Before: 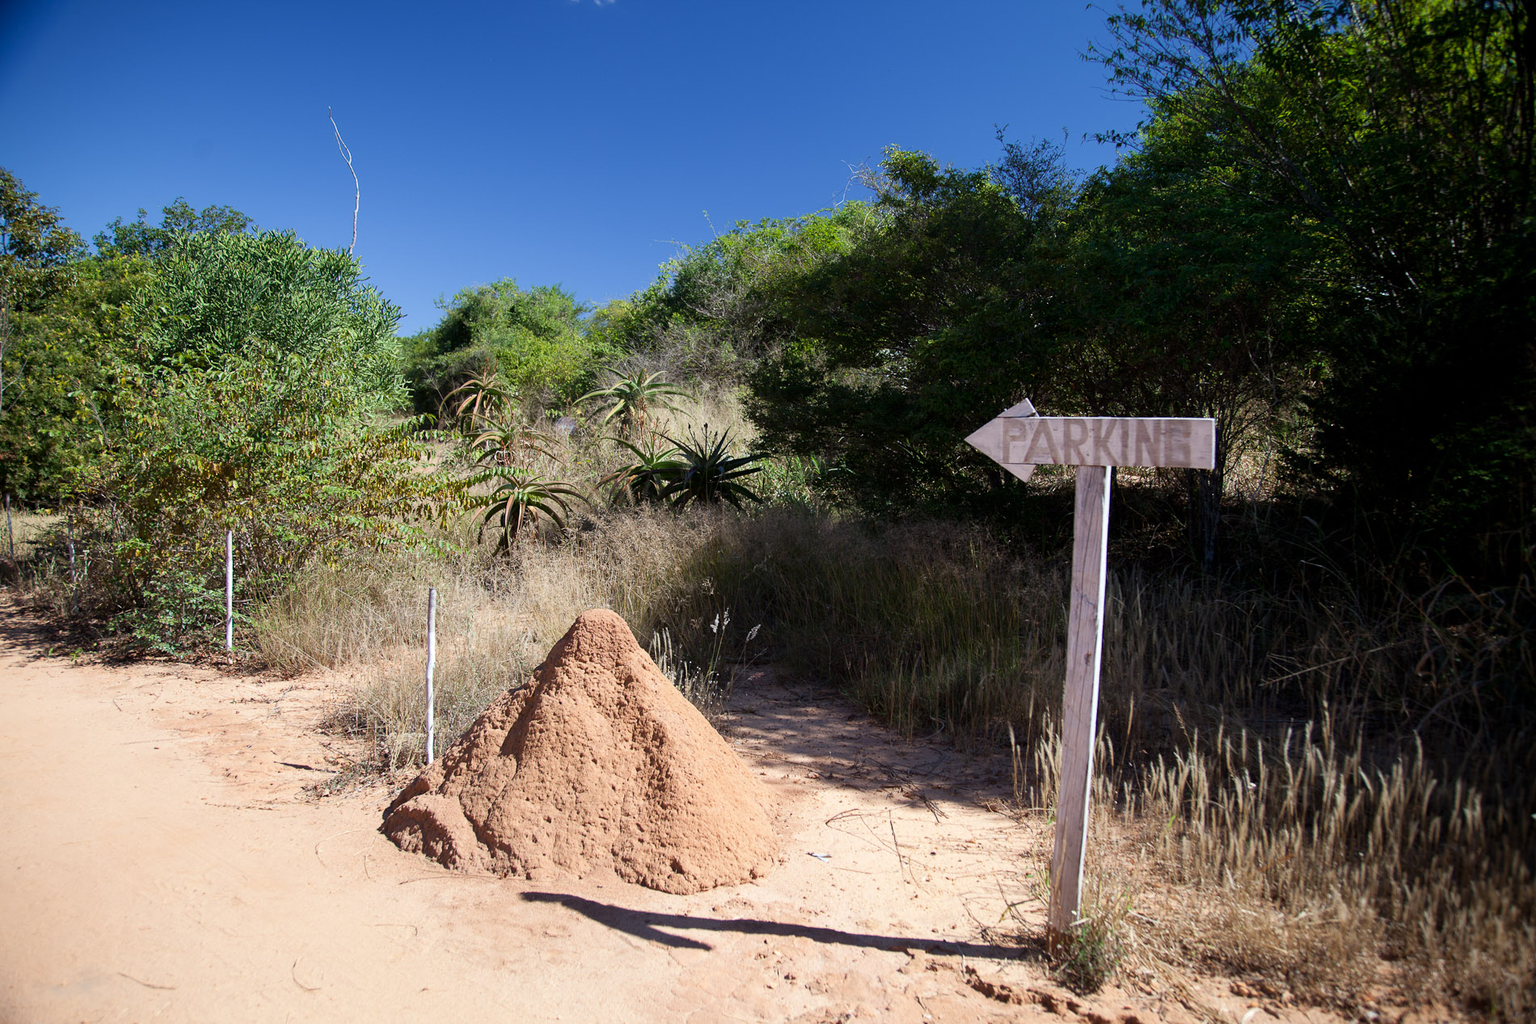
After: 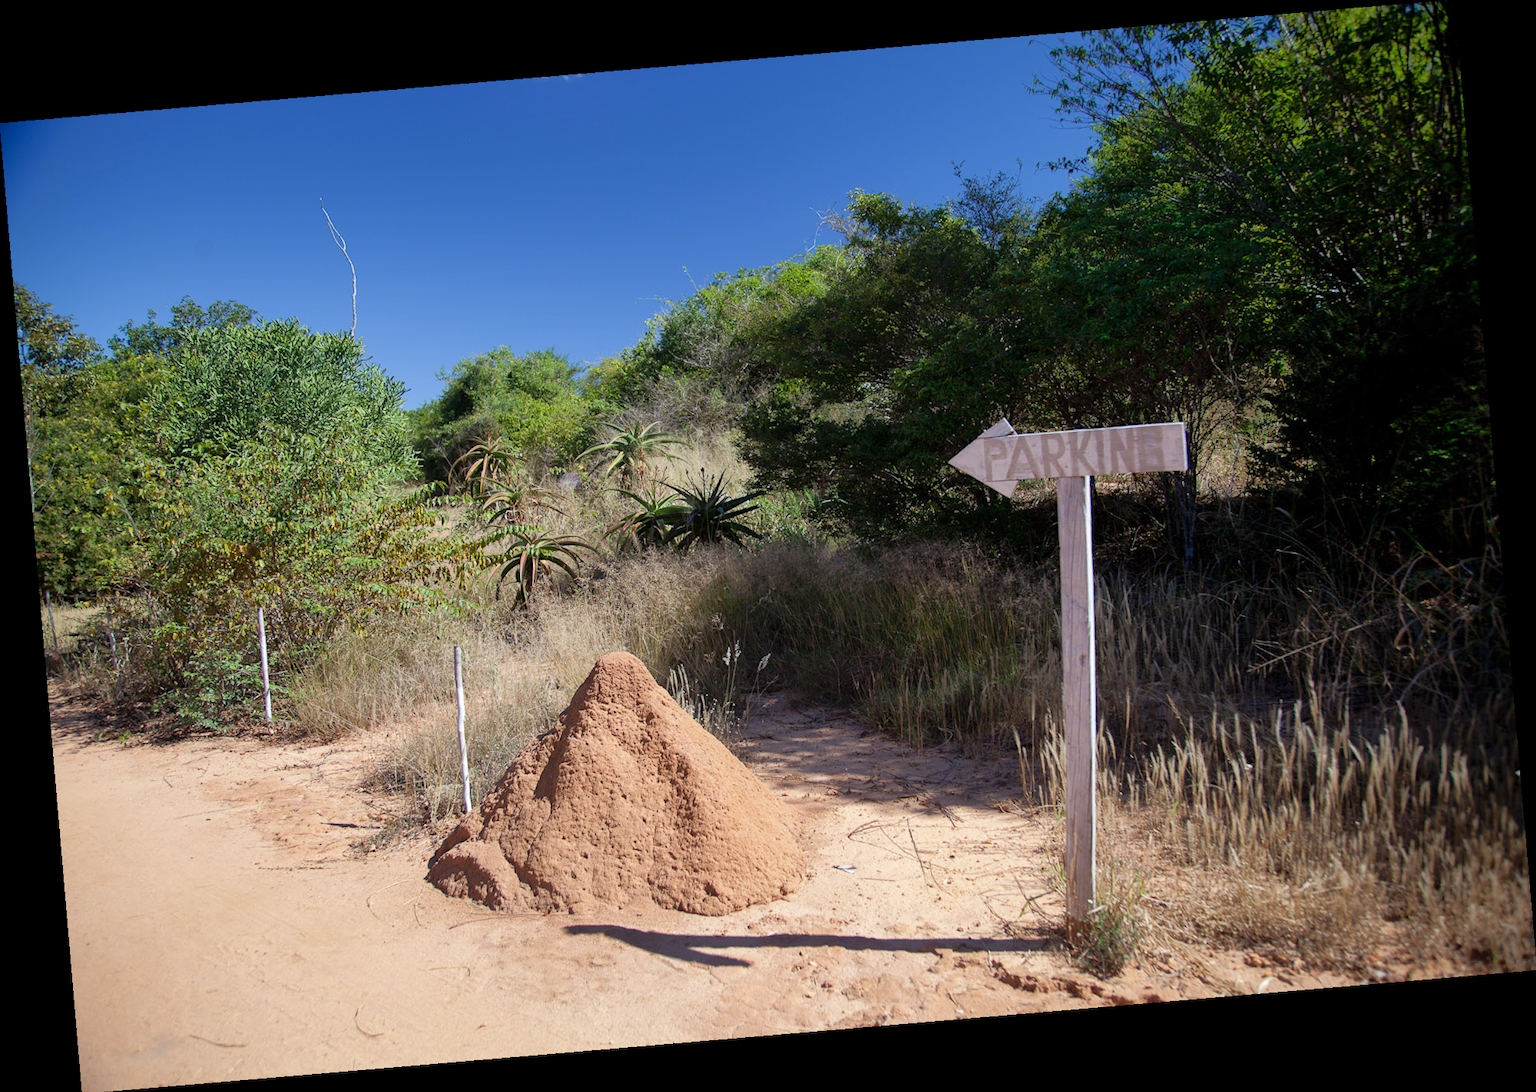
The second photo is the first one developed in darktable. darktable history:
shadows and highlights: on, module defaults
rotate and perspective: rotation -4.86°, automatic cropping off
